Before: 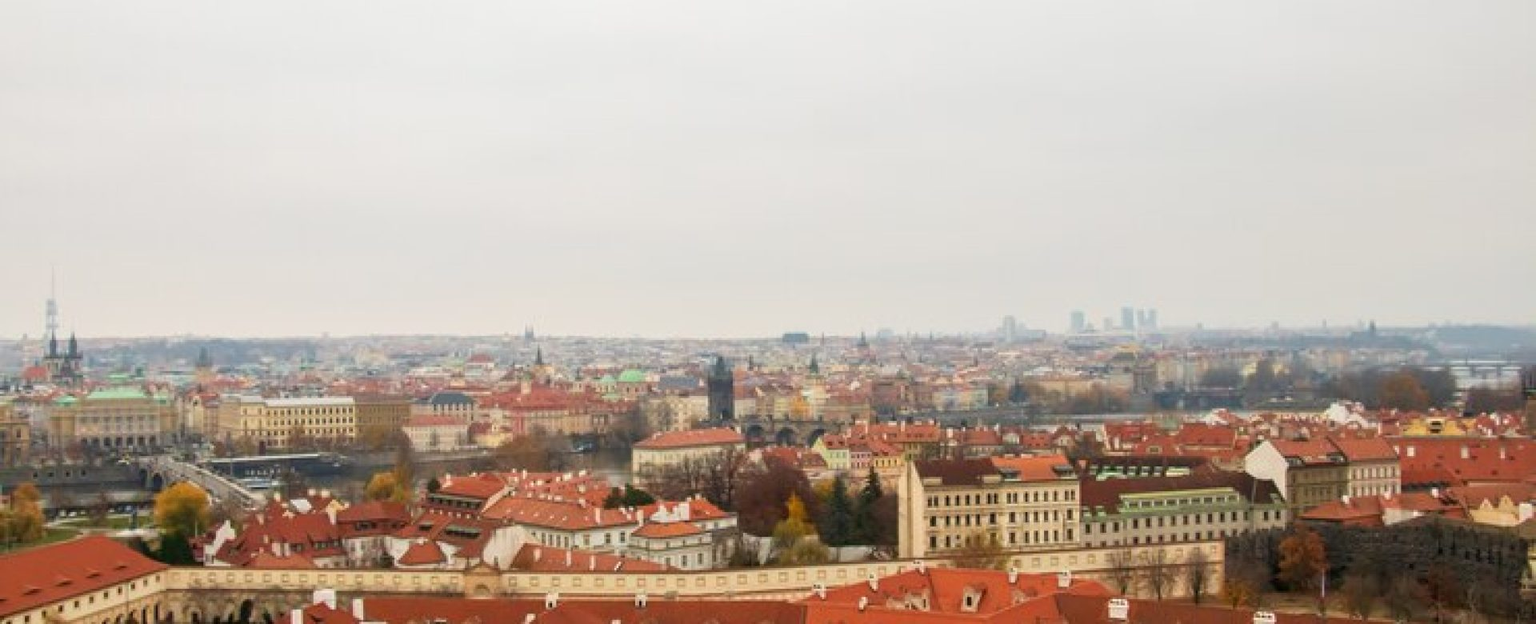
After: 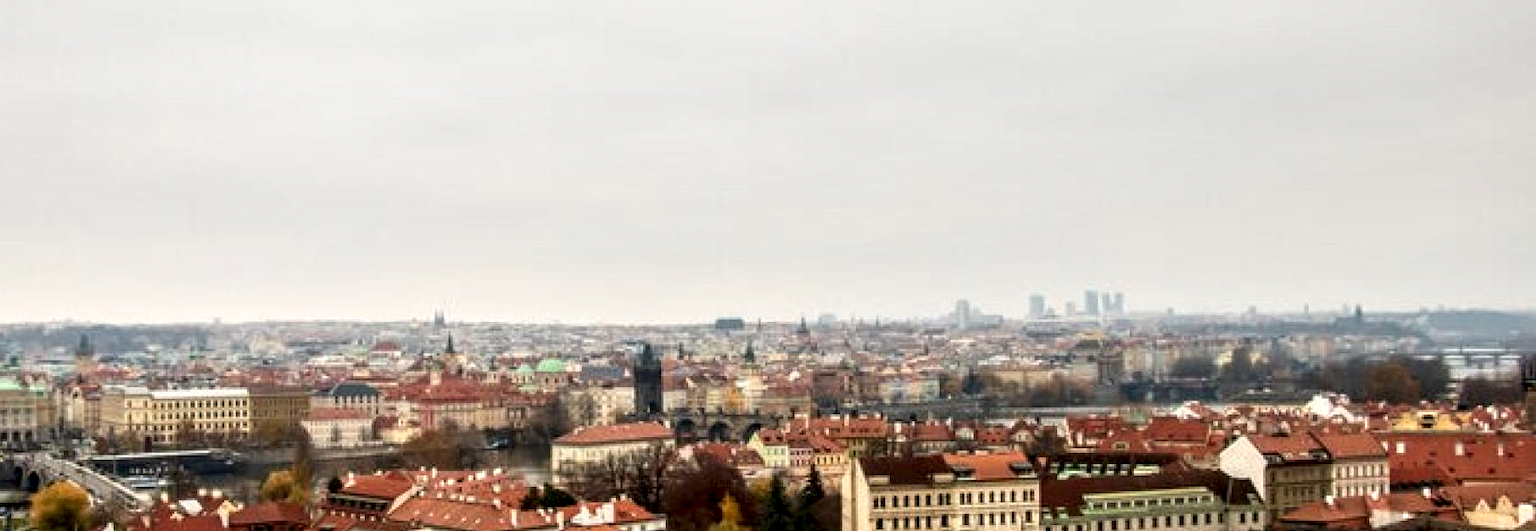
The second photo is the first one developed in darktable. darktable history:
crop: left 8.25%, top 6.574%, bottom 15.306%
color correction: highlights b* -0.038, saturation 0.987
local contrast: highlights 81%, shadows 58%, detail 175%, midtone range 0.605
